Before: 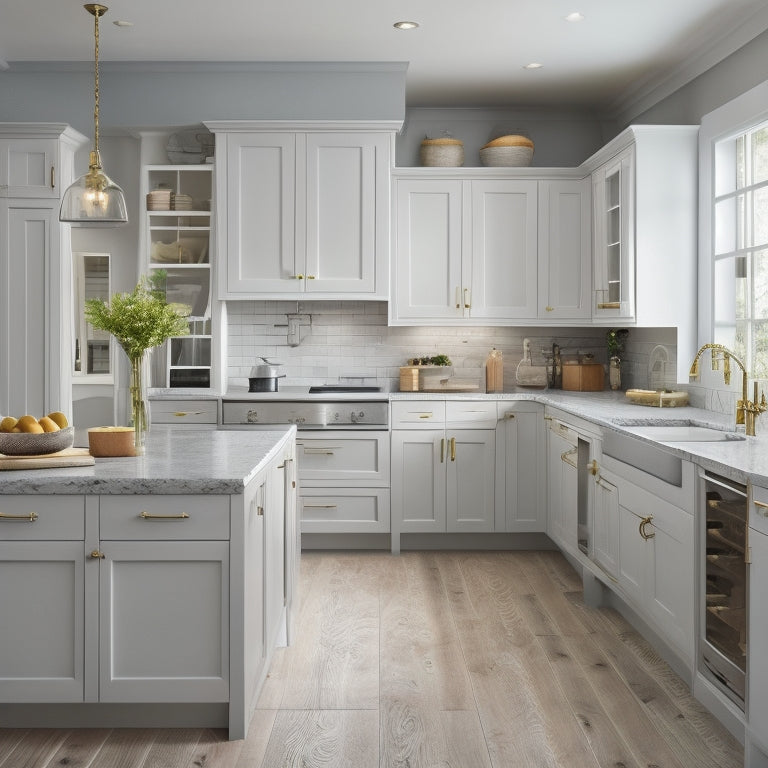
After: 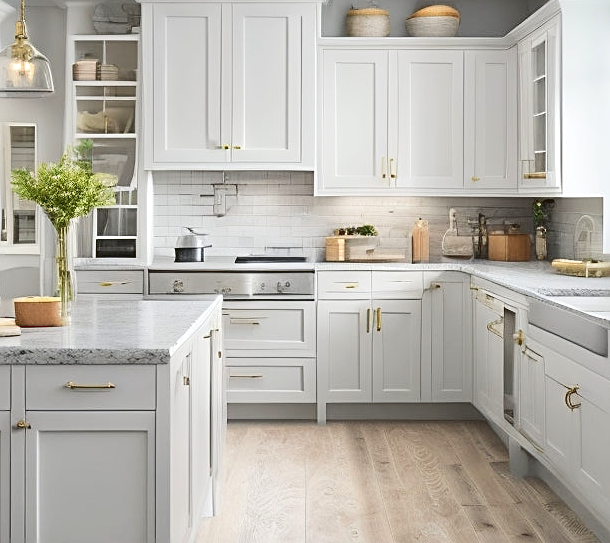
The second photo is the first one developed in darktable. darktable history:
crop: left 9.712%, top 16.928%, right 10.845%, bottom 12.332%
sharpen: on, module defaults
tone curve: curves: ch0 [(0, 0.047) (0.199, 0.263) (0.47, 0.555) (0.805, 0.839) (1, 0.962)], color space Lab, linked channels, preserve colors none
tone equalizer: -8 EV -0.417 EV, -7 EV -0.389 EV, -6 EV -0.333 EV, -5 EV -0.222 EV, -3 EV 0.222 EV, -2 EV 0.333 EV, -1 EV 0.389 EV, +0 EV 0.417 EV, edges refinement/feathering 500, mask exposure compensation -1.57 EV, preserve details no
